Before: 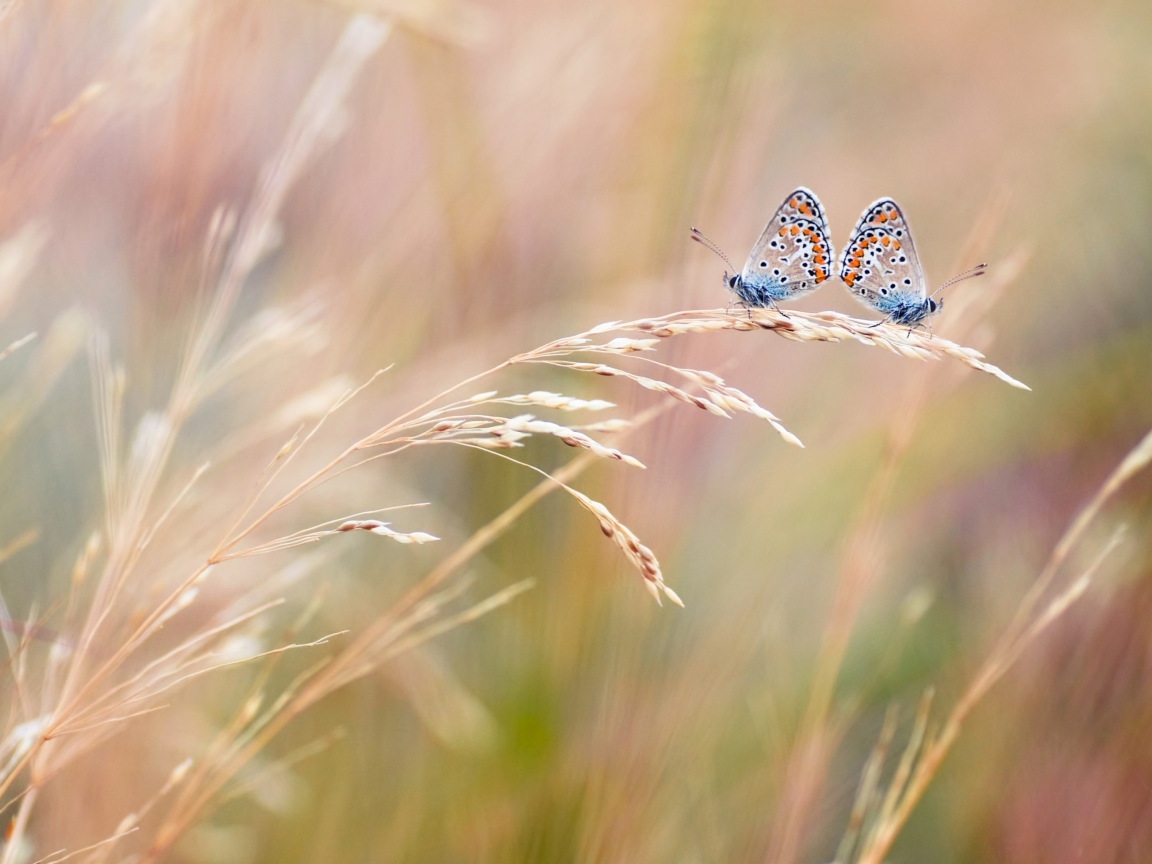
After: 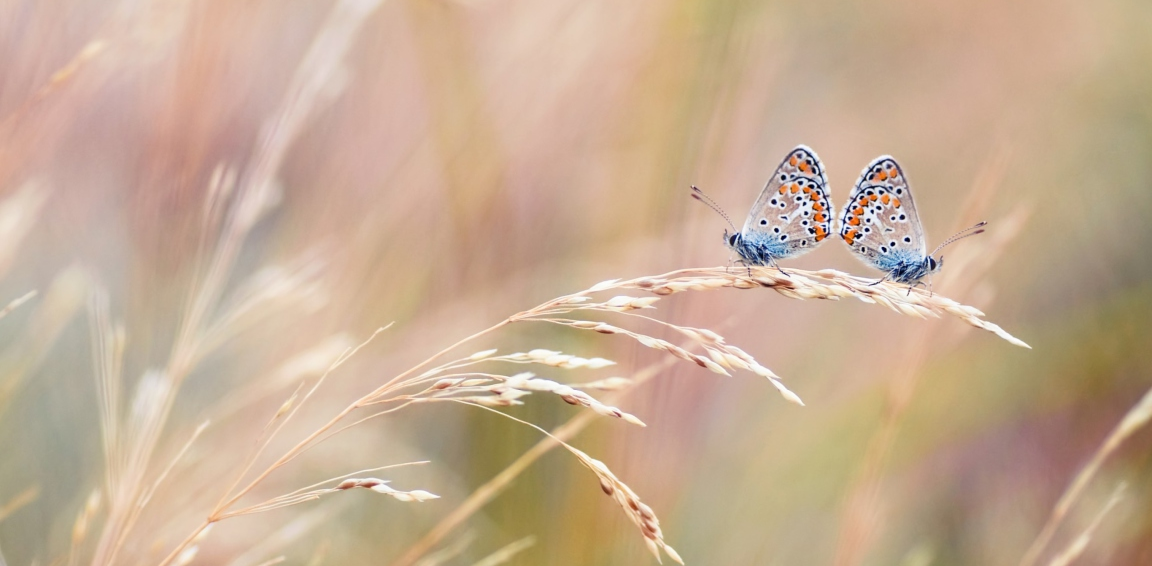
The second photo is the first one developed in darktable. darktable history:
crop and rotate: top 4.904%, bottom 29.547%
